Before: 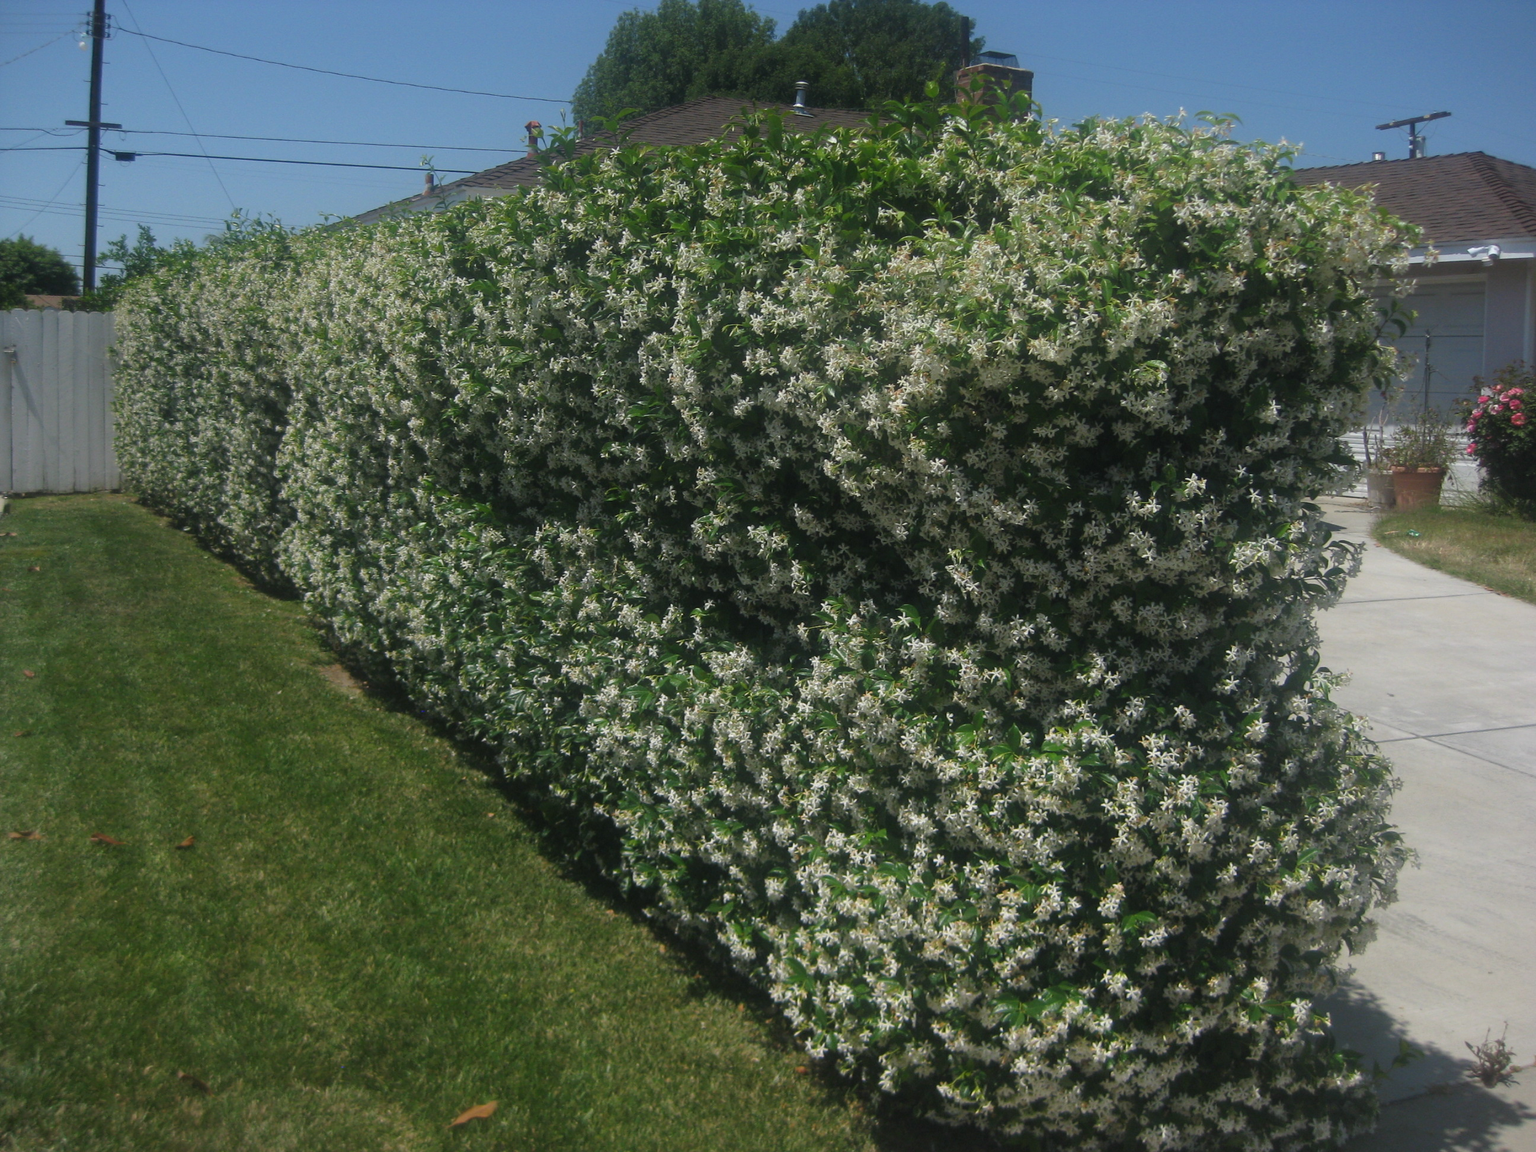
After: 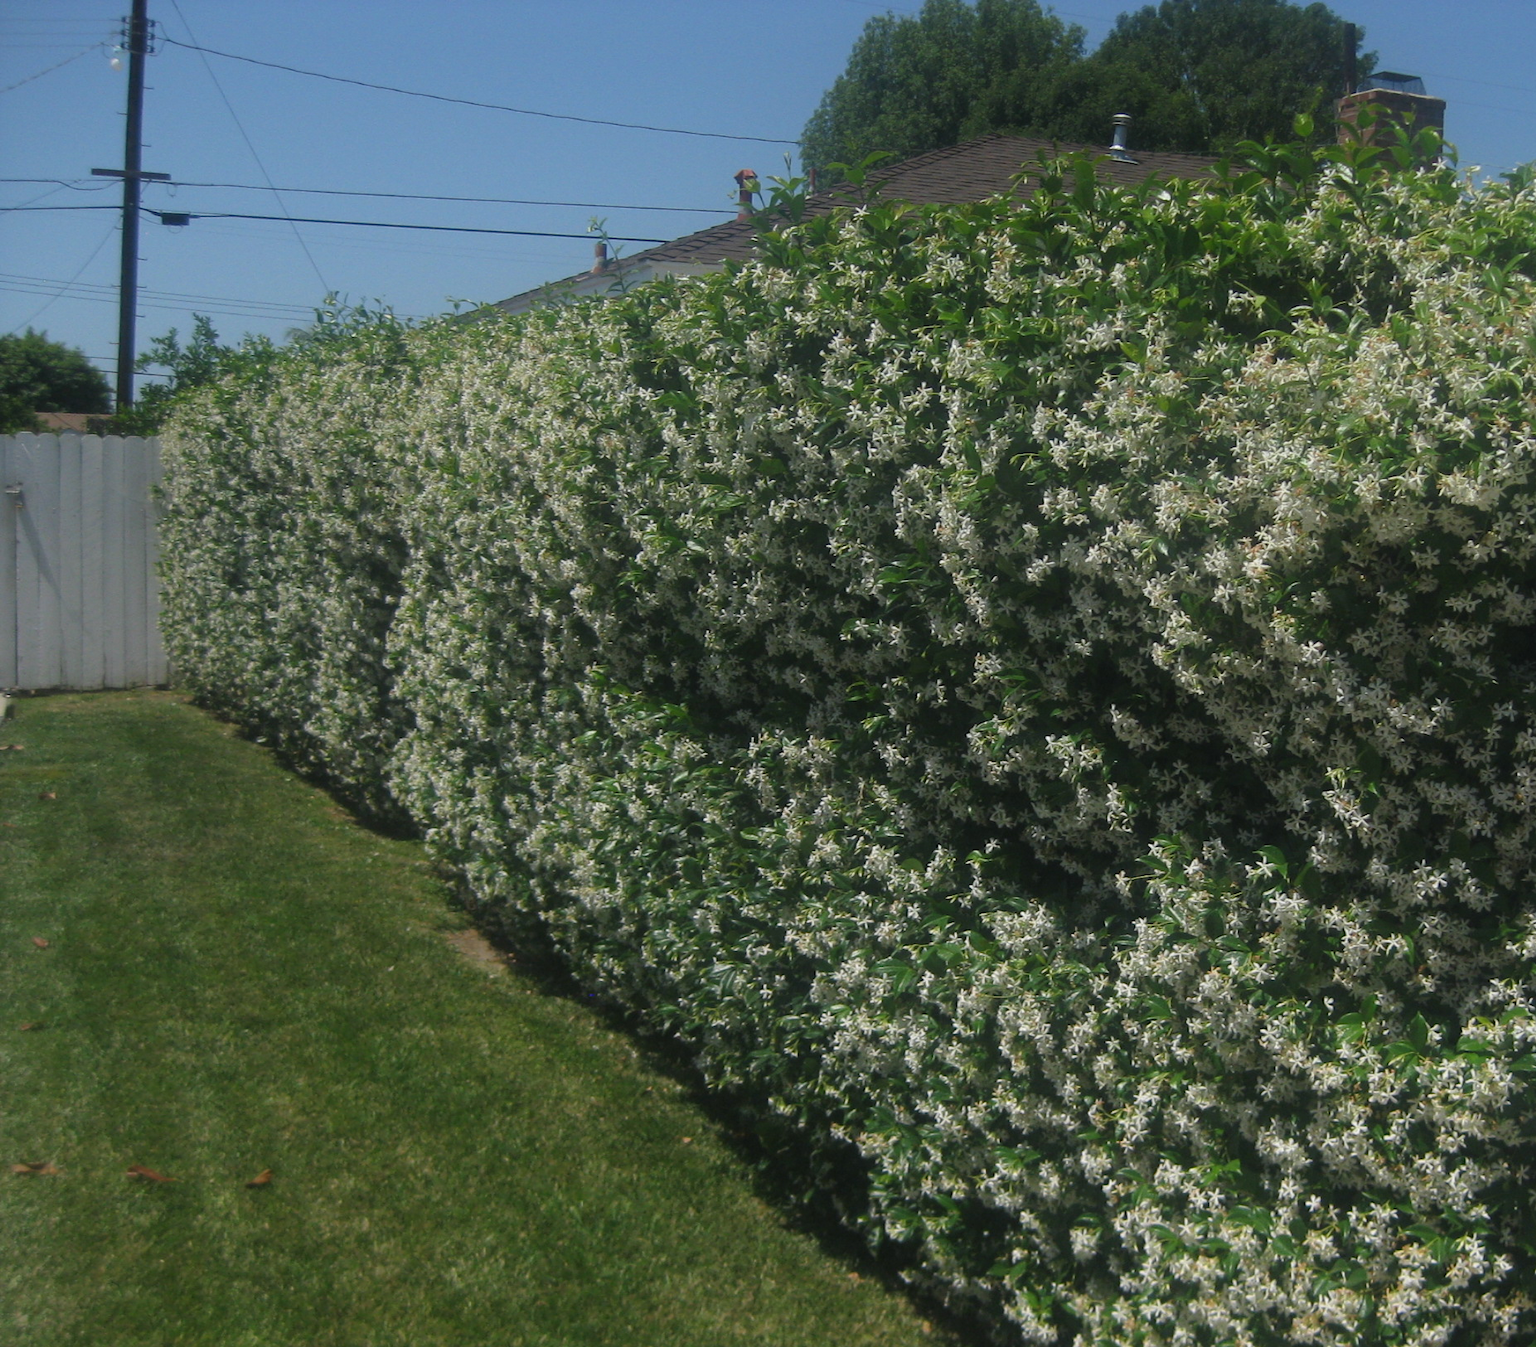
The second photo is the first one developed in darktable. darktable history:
crop: right 28.498%, bottom 16.321%
